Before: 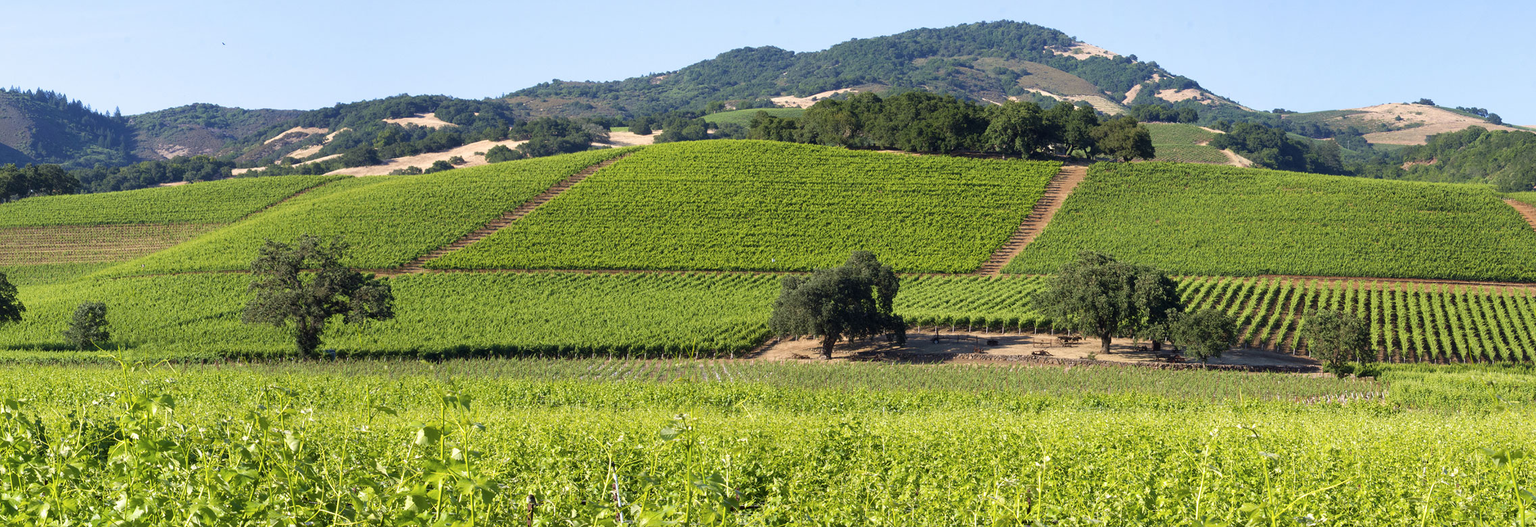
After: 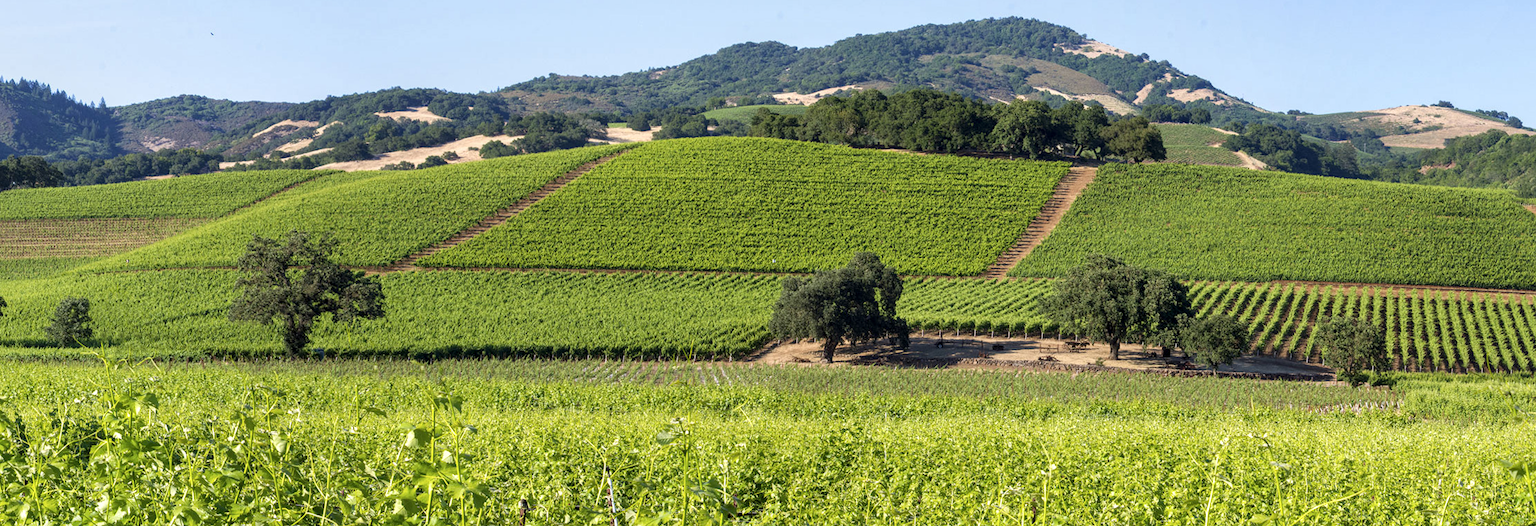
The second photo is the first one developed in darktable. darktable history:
local contrast: on, module defaults
crop and rotate: angle -0.5°
